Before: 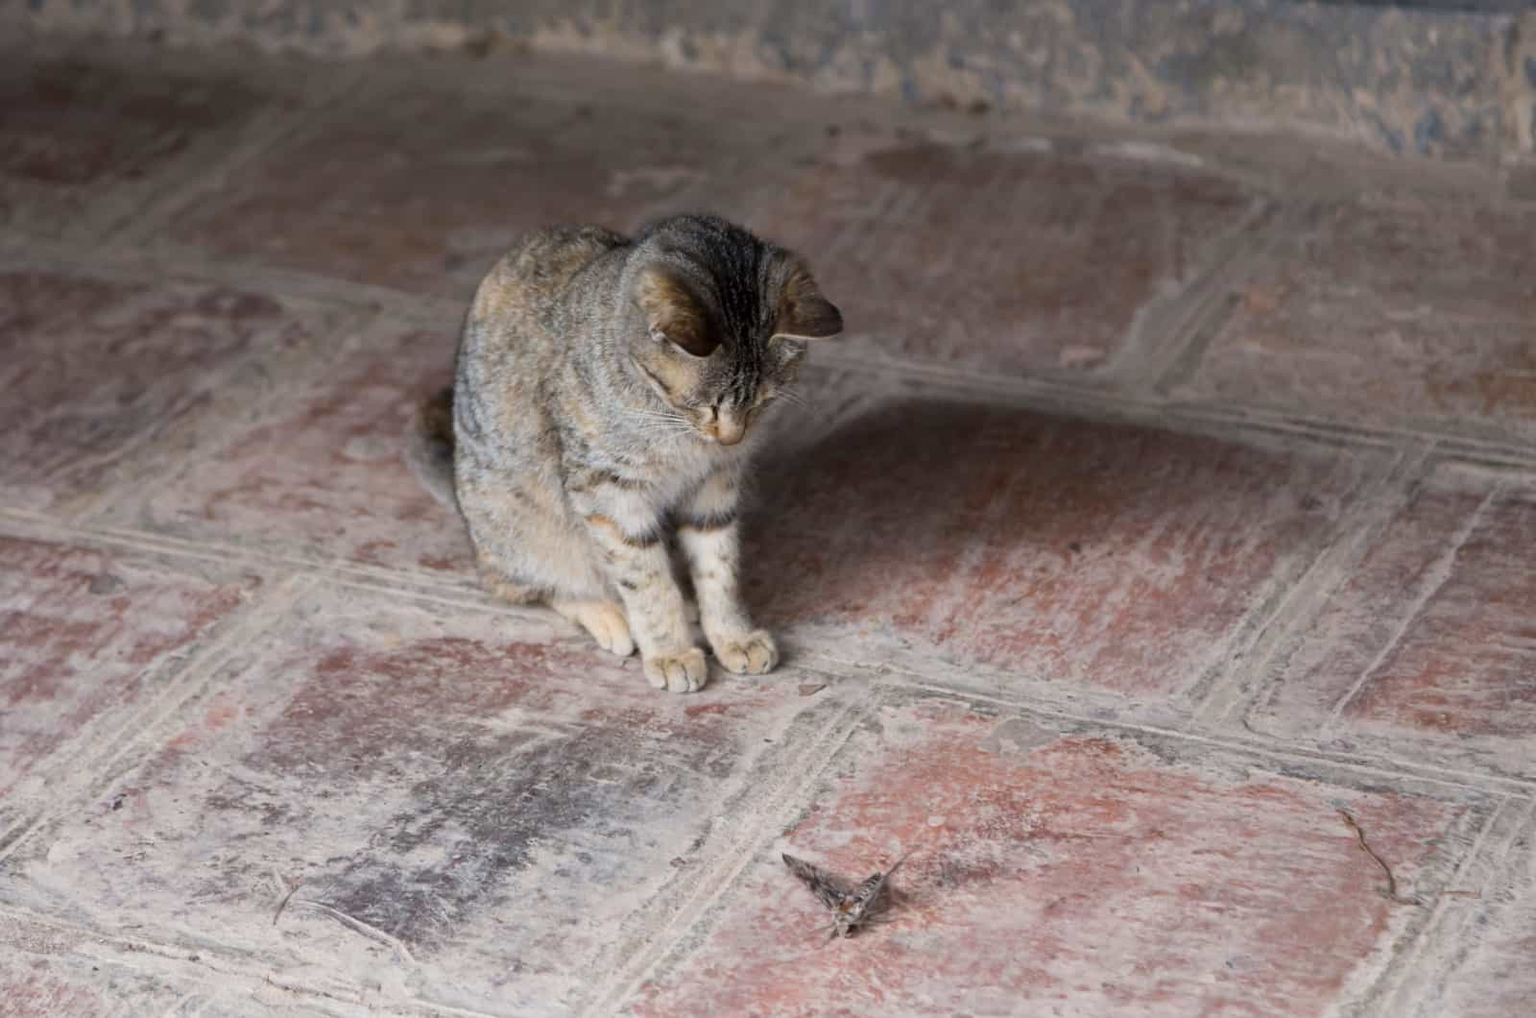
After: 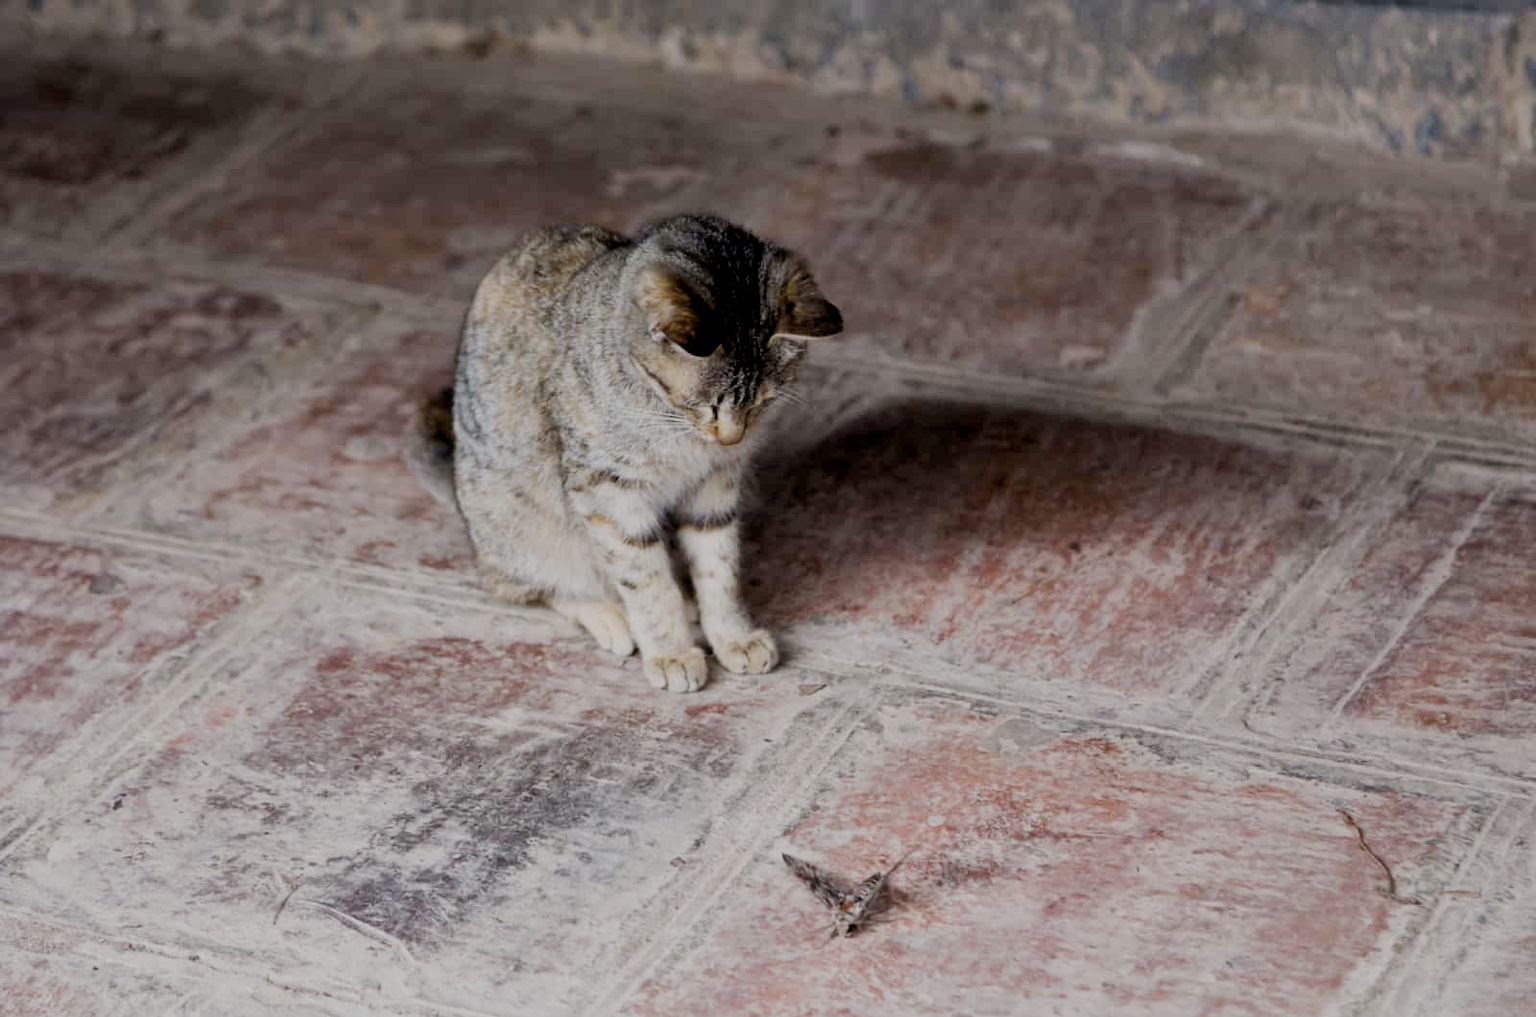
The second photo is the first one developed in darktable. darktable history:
filmic rgb: black relative exposure -7.39 EV, white relative exposure 5.06 EV, threshold 5.99 EV, hardness 3.21, preserve chrominance no, color science v5 (2021), contrast in shadows safe, contrast in highlights safe, enable highlight reconstruction true
exposure: black level correction 0.009, exposure 0.108 EV, compensate highlight preservation false
local contrast: mode bilateral grid, contrast 20, coarseness 50, detail 120%, midtone range 0.2
